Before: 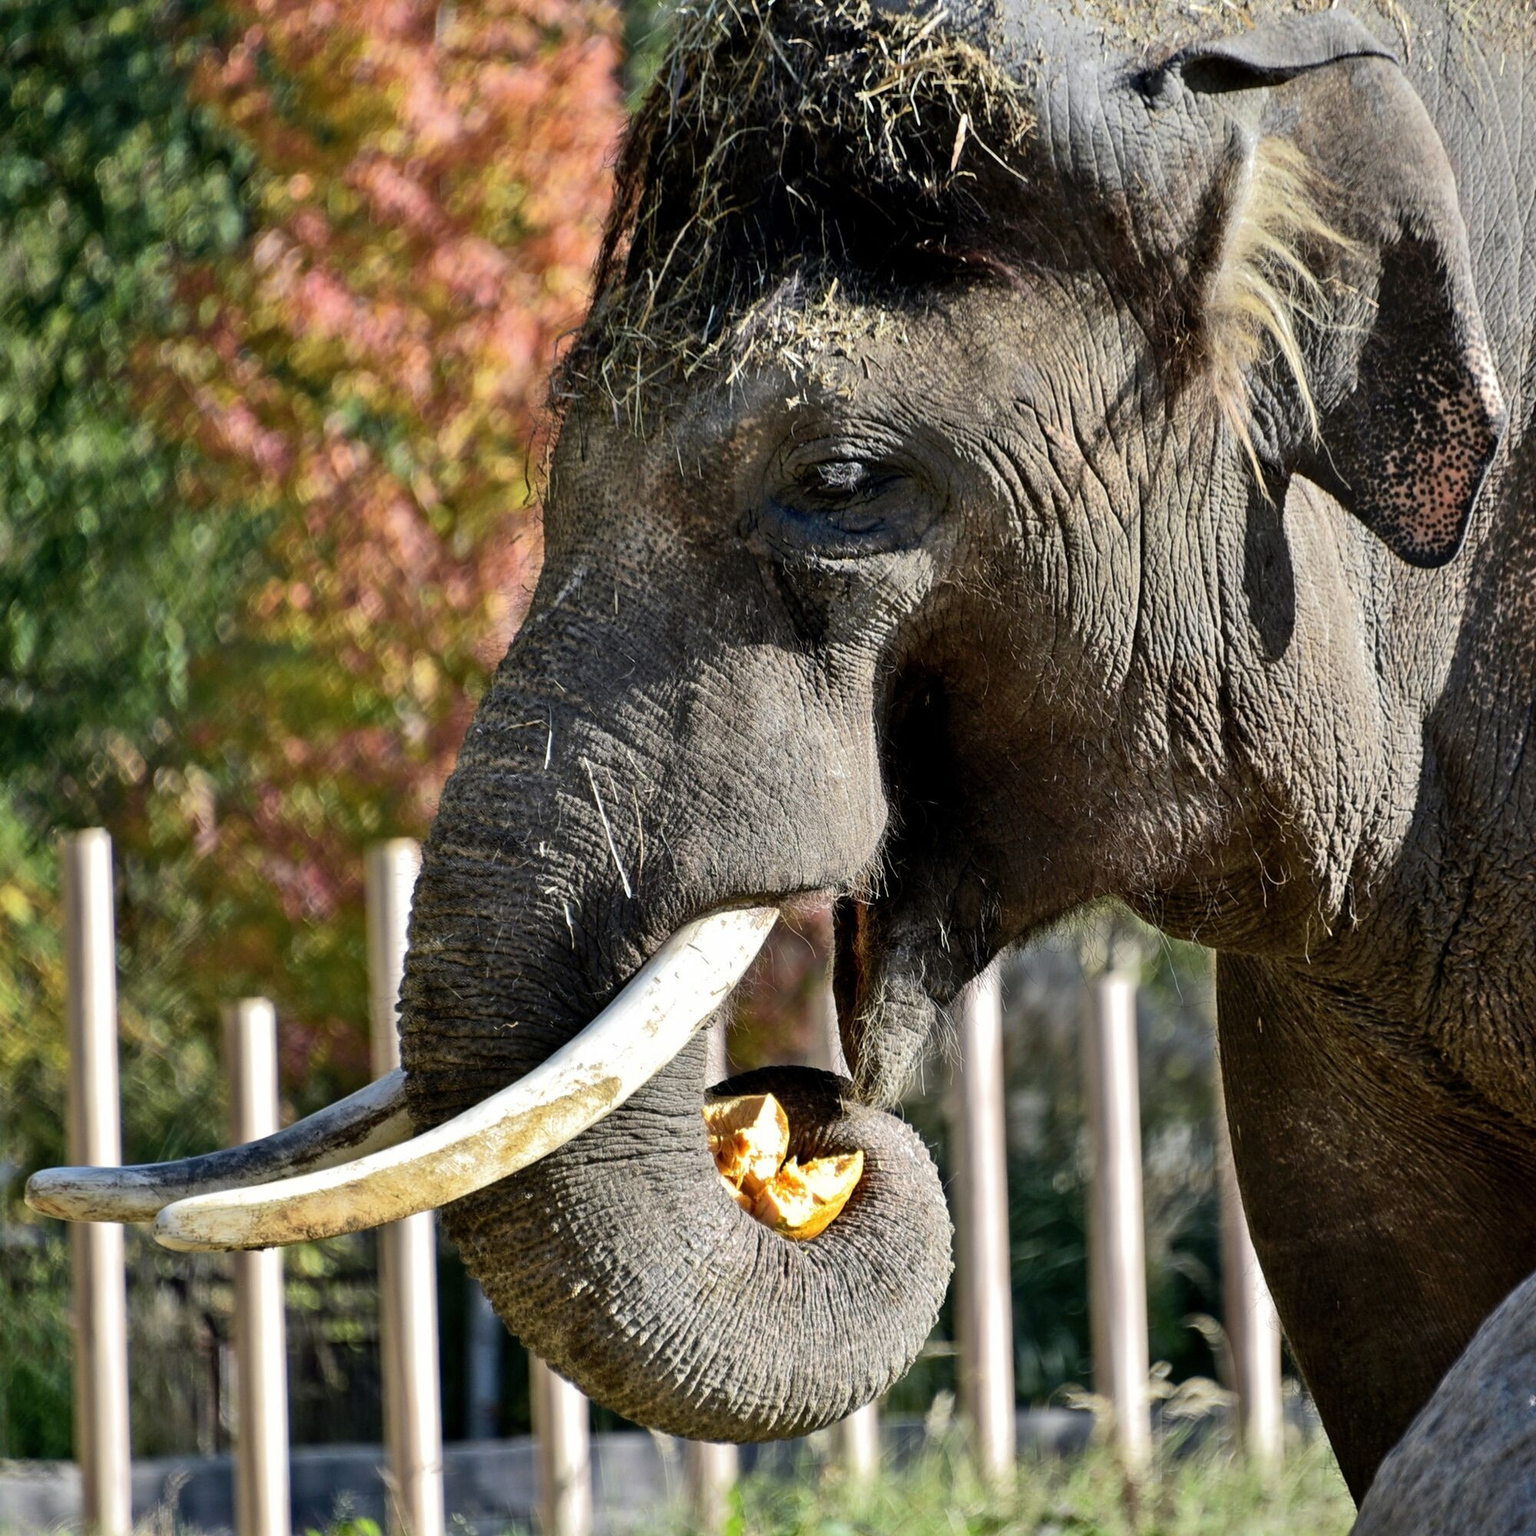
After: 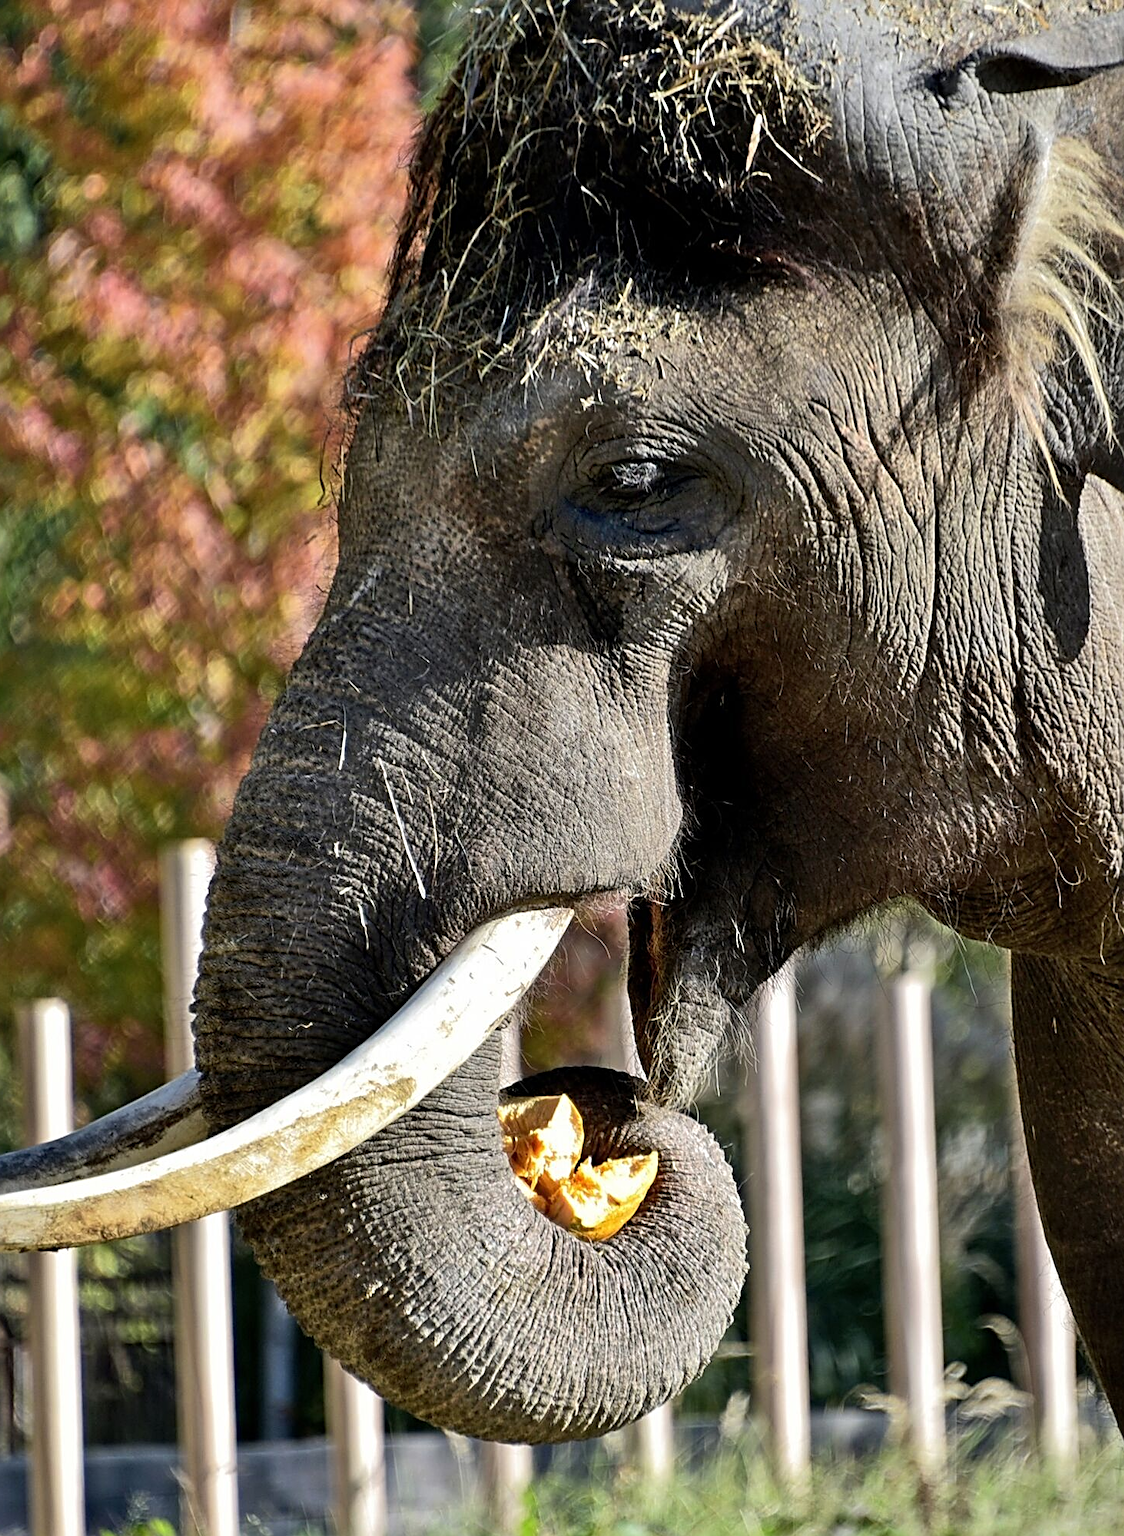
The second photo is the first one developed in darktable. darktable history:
crop: left 13.443%, right 13.31%
sharpen: radius 2.767
